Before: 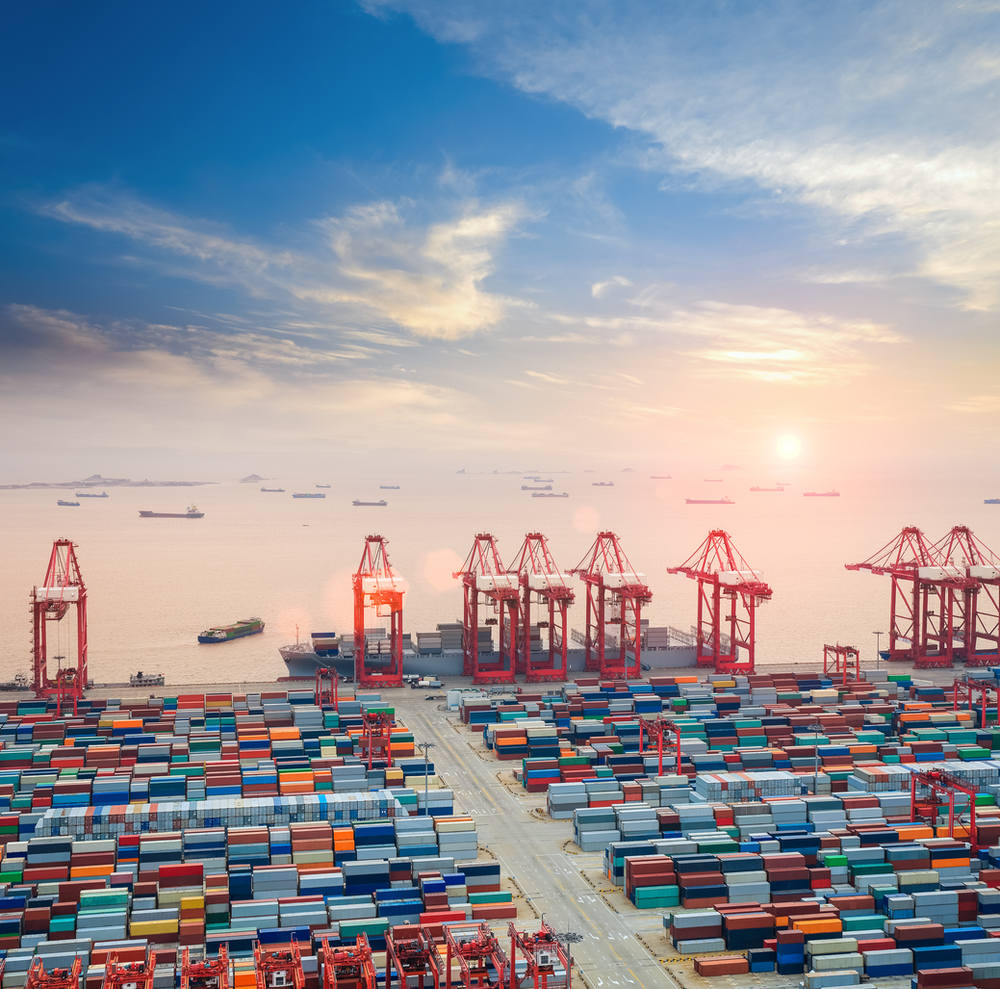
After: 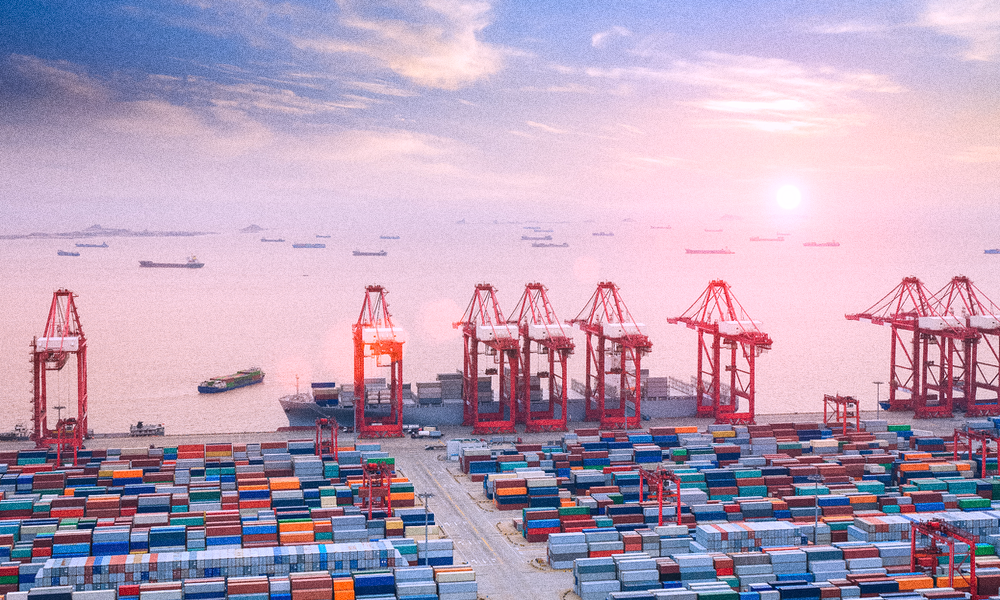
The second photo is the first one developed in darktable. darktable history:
white balance: red 1.042, blue 1.17
base curve: preserve colors none
grain: coarseness 0.09 ISO, strength 40%
crop and rotate: top 25.357%, bottom 13.942%
